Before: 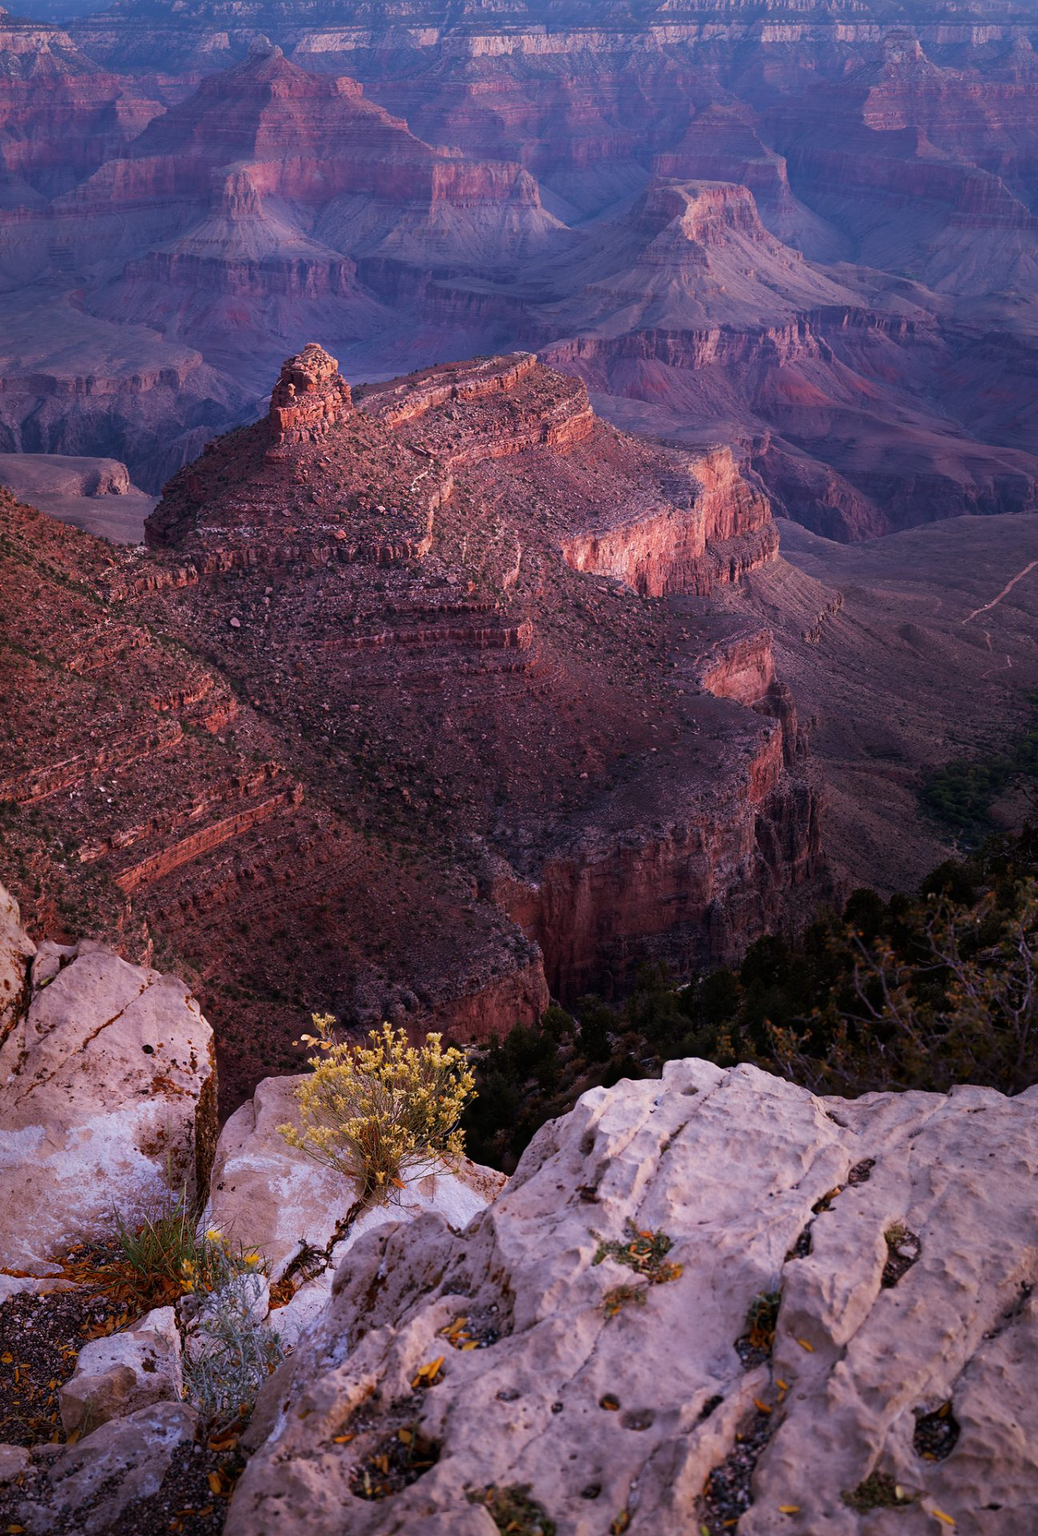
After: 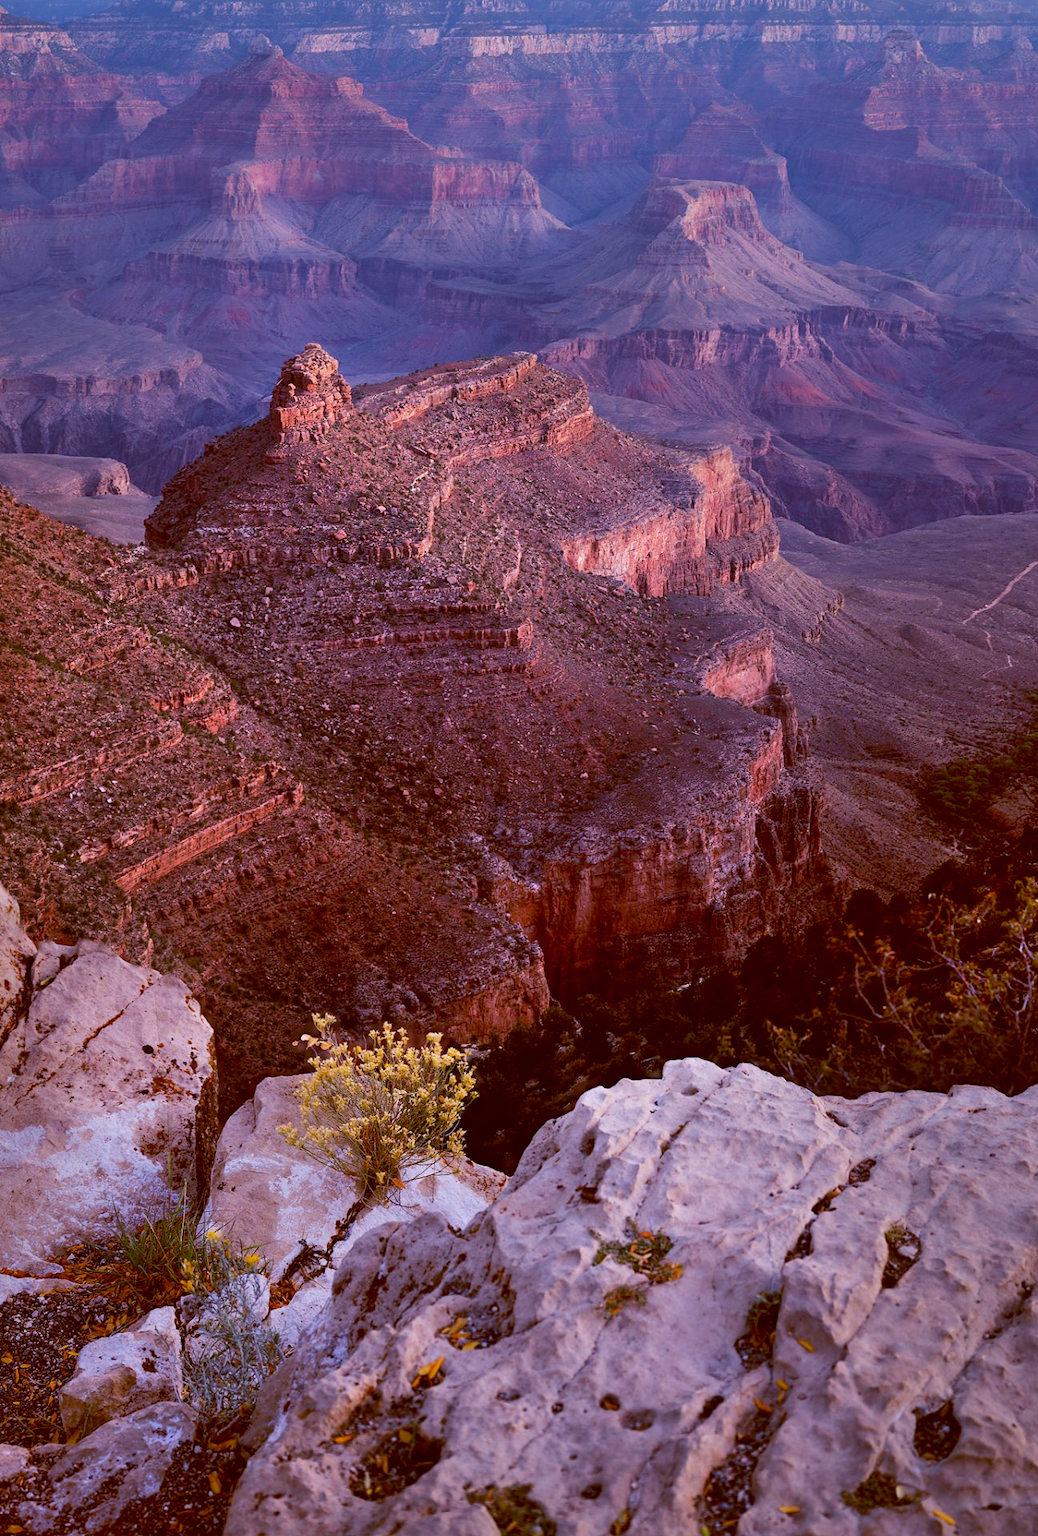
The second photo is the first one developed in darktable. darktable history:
shadows and highlights: soften with gaussian
color balance: lift [1, 1.015, 1.004, 0.985], gamma [1, 0.958, 0.971, 1.042], gain [1, 0.956, 0.977, 1.044]
